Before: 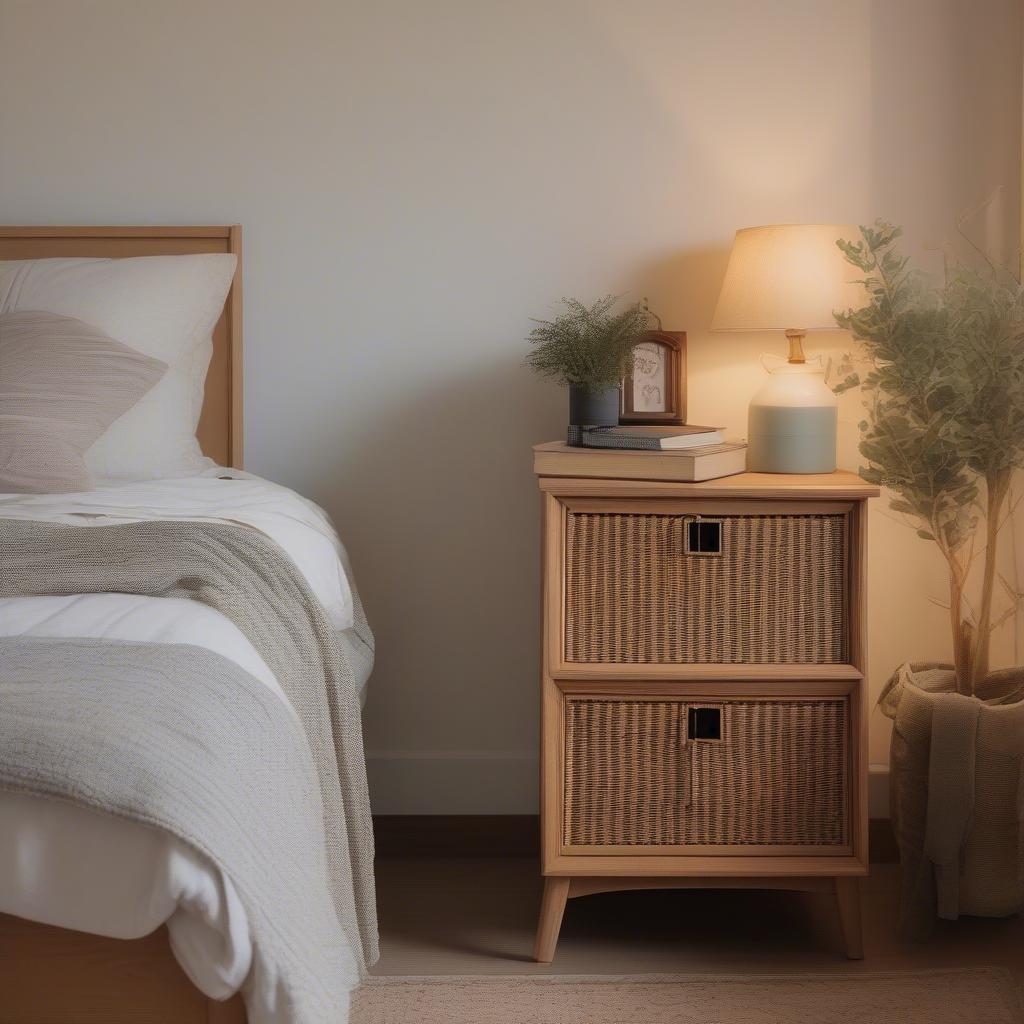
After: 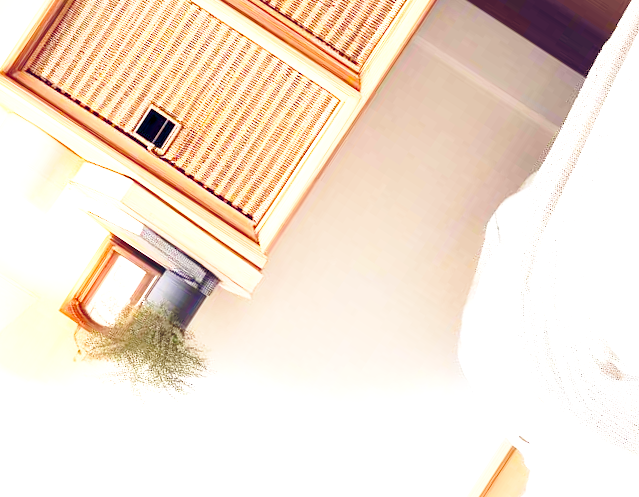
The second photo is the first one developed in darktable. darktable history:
color balance rgb: global offset › luminance -0.284%, global offset › chroma 0.316%, global offset › hue 260.54°, perceptual saturation grading › global saturation 0.538%, perceptual saturation grading › mid-tones 6.47%, perceptual saturation grading › shadows 72.188%, perceptual brilliance grading › global brilliance 14.256%, perceptual brilliance grading › shadows -34.183%, global vibrance 20%
base curve: curves: ch0 [(0, 0) (0.028, 0.03) (0.121, 0.232) (0.46, 0.748) (0.859, 0.968) (1, 1)], preserve colors none
exposure: exposure 2.042 EV, compensate exposure bias true, compensate highlight preservation false
crop and rotate: angle 146.83°, left 9.174%, top 15.611%, right 4.405%, bottom 17.153%
